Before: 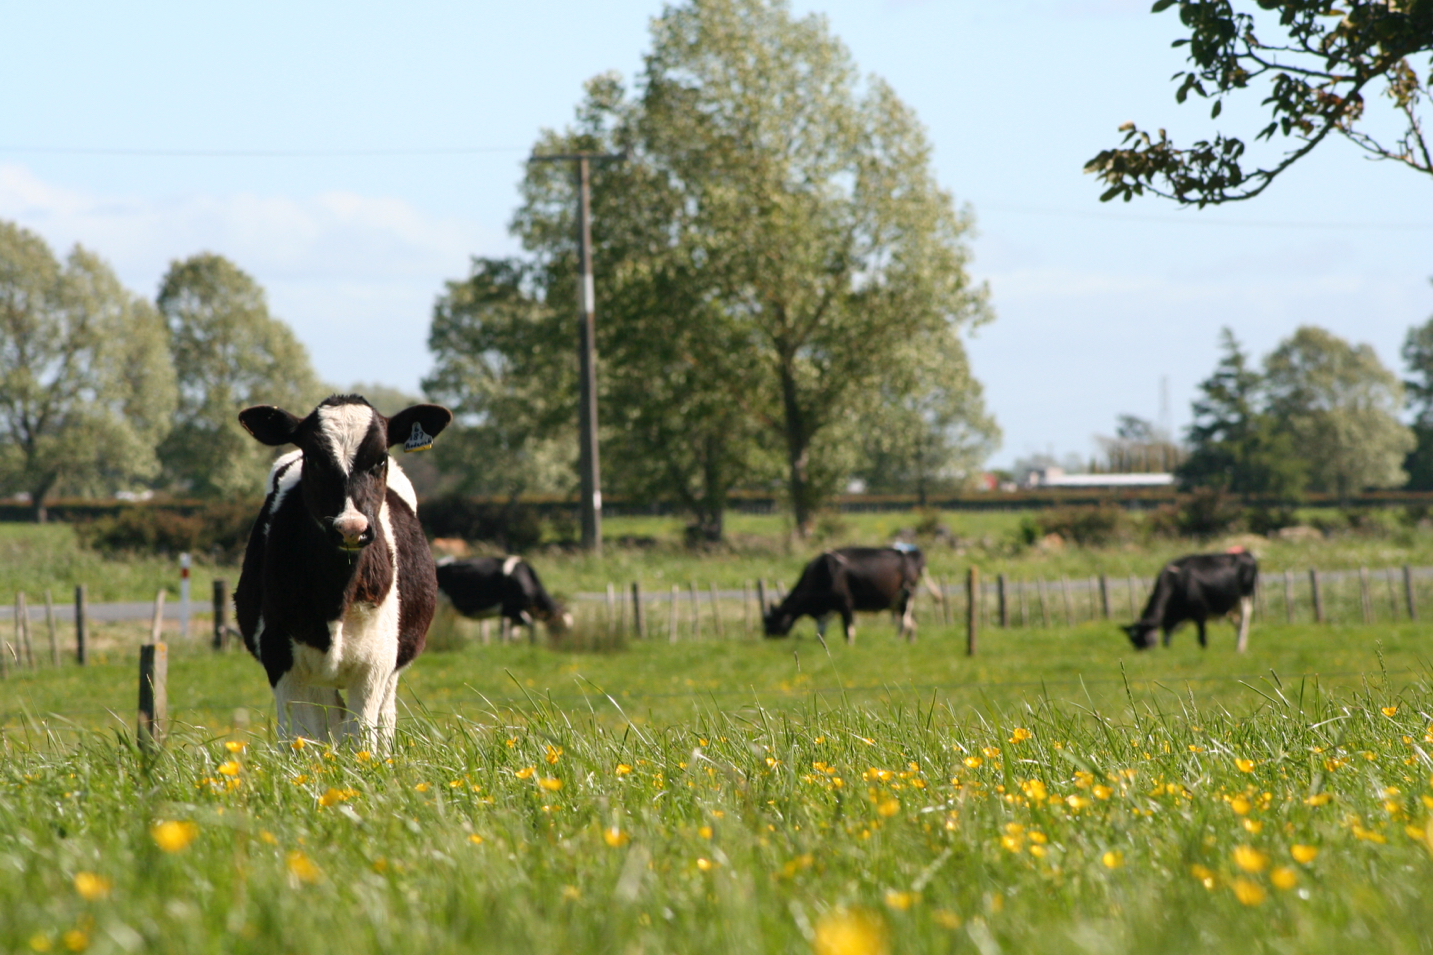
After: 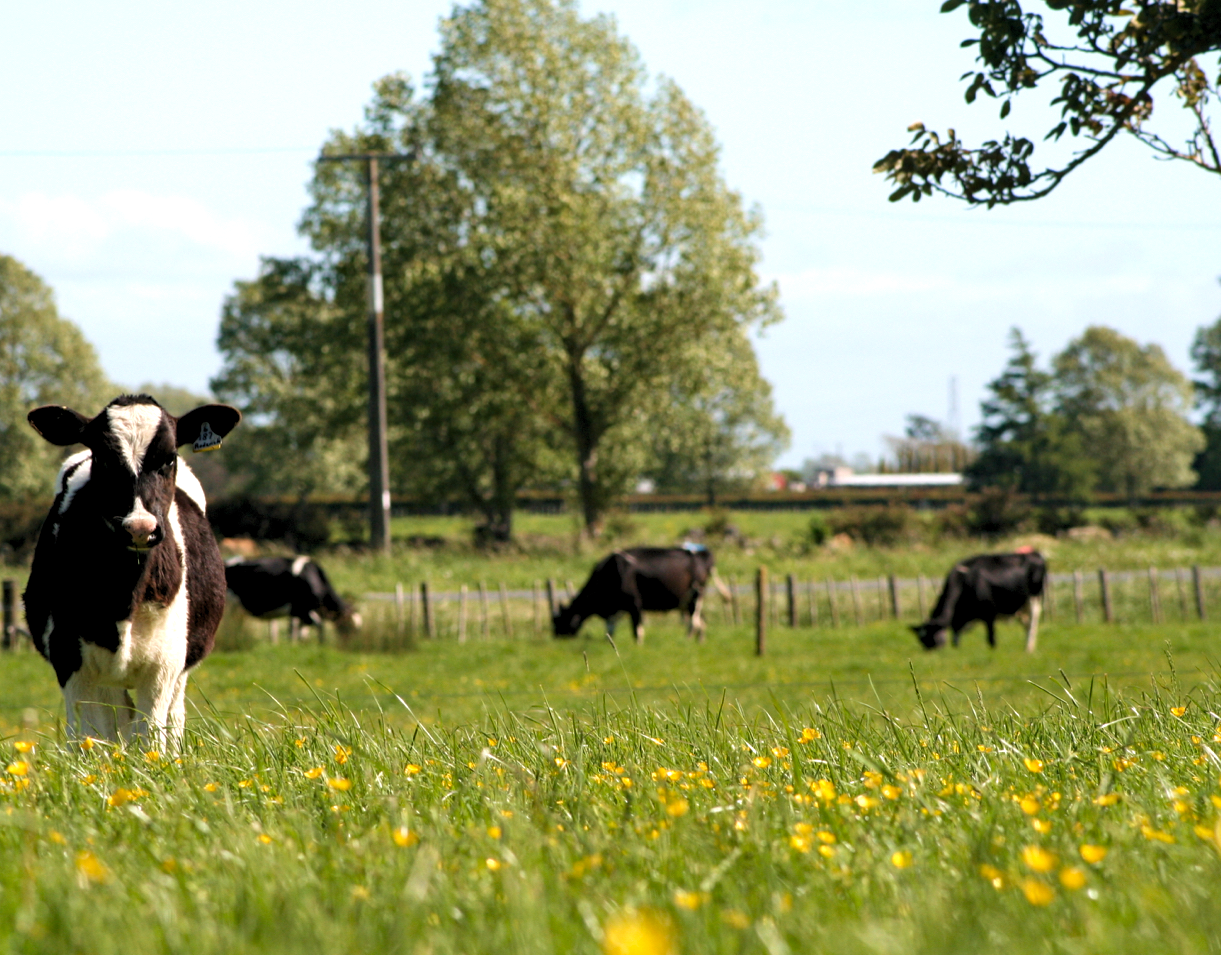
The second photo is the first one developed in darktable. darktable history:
haze removal: compatibility mode true, adaptive false
crop and rotate: left 14.73%
velvia: on, module defaults
levels: levels [0.062, 0.494, 0.925]
